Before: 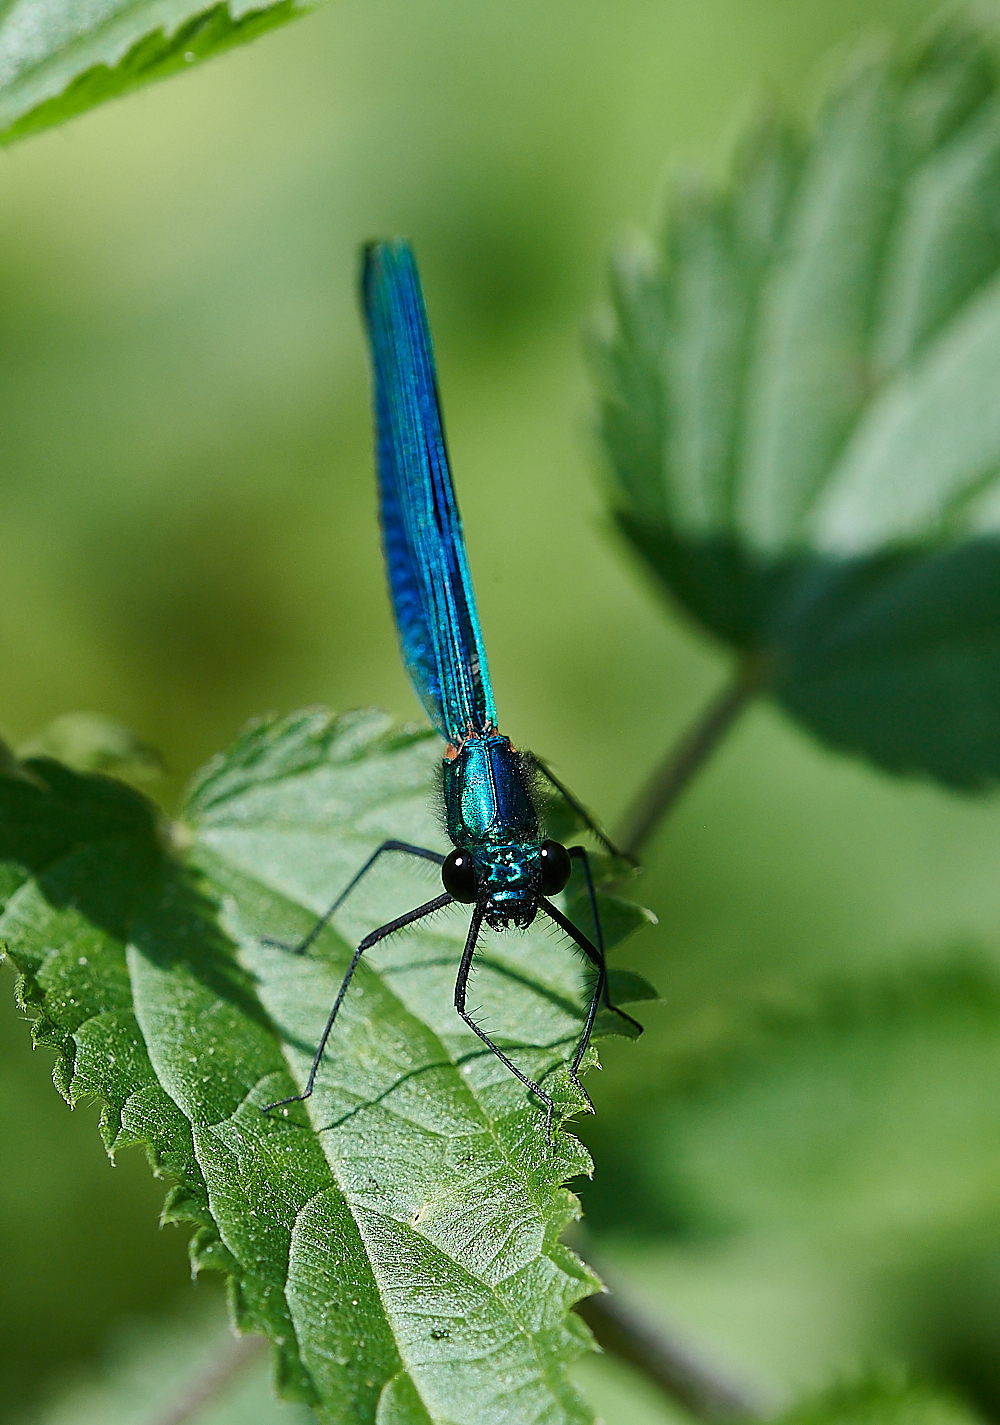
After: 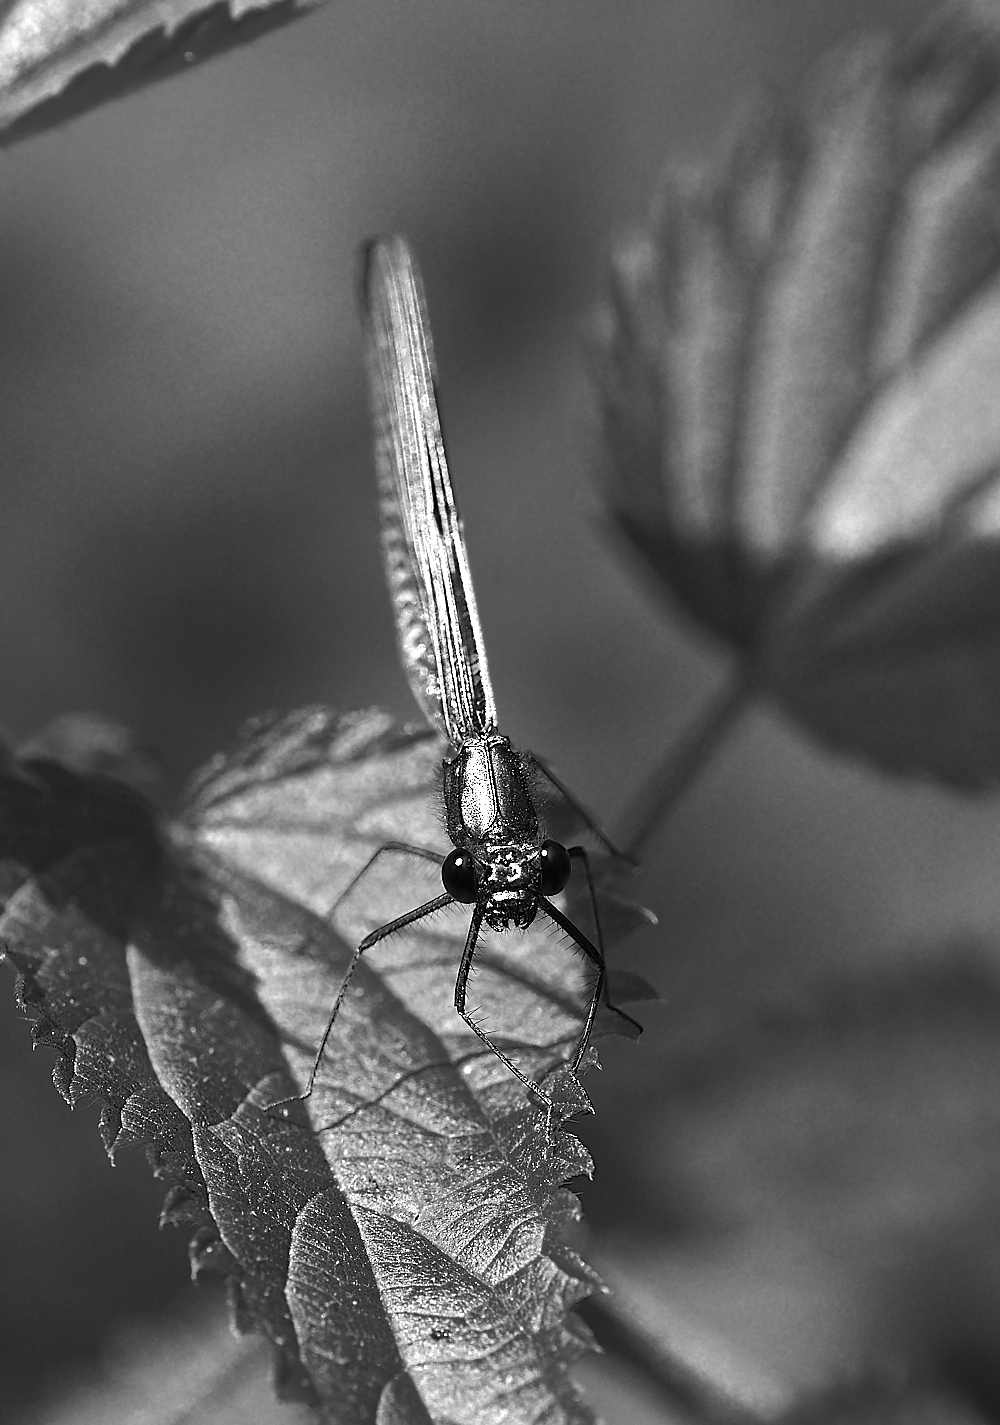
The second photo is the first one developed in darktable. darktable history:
color zones: curves: ch0 [(0.287, 0.048) (0.493, 0.484) (0.737, 0.816)]; ch1 [(0, 0) (0.143, 0) (0.286, 0) (0.429, 0) (0.571, 0) (0.714, 0) (0.857, 0)]
exposure: exposure 0.776 EV, compensate highlight preservation false
